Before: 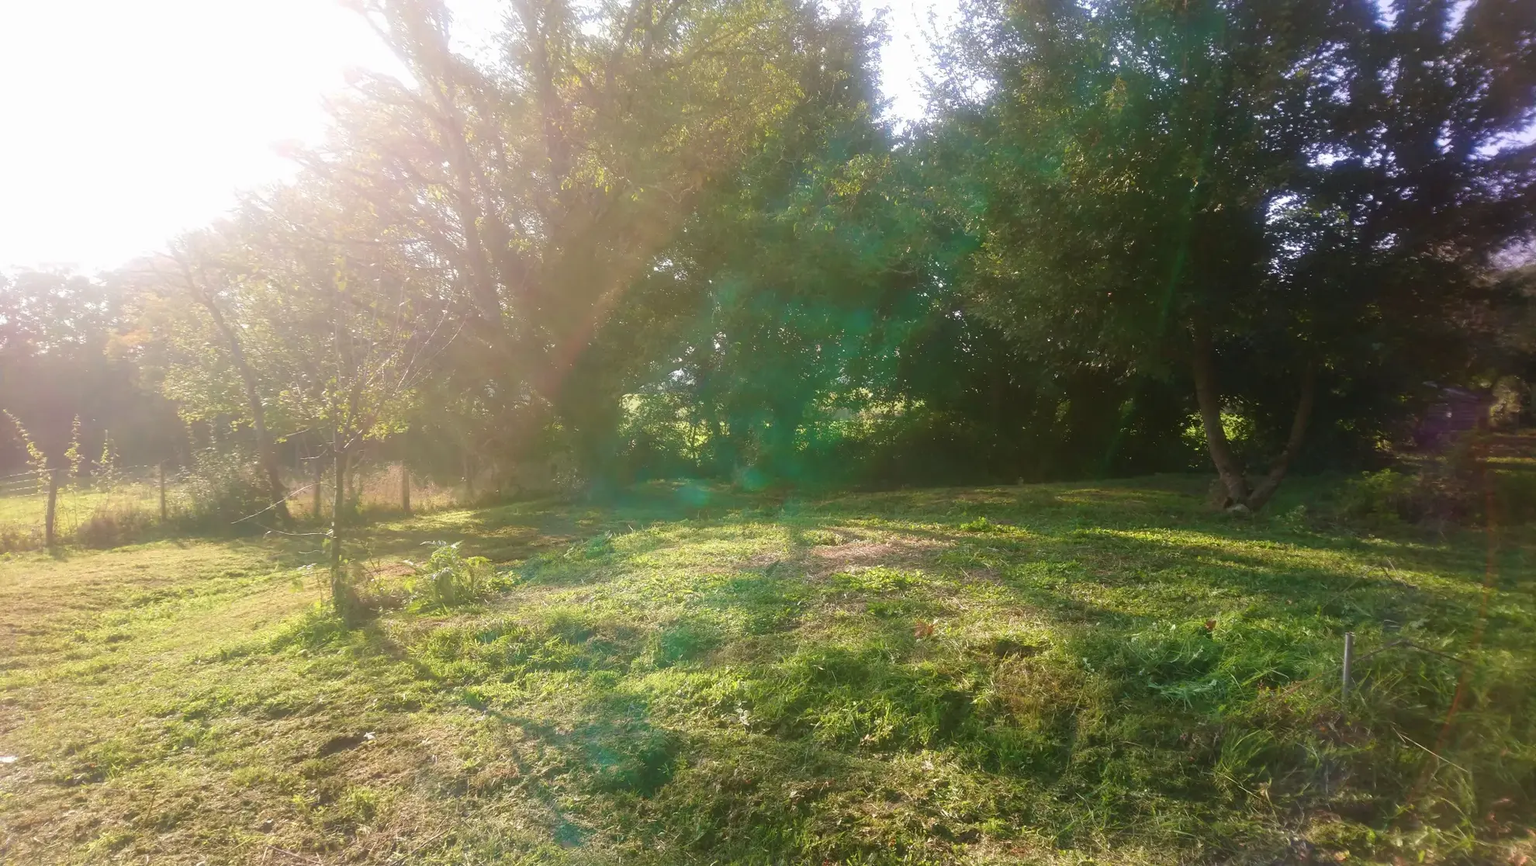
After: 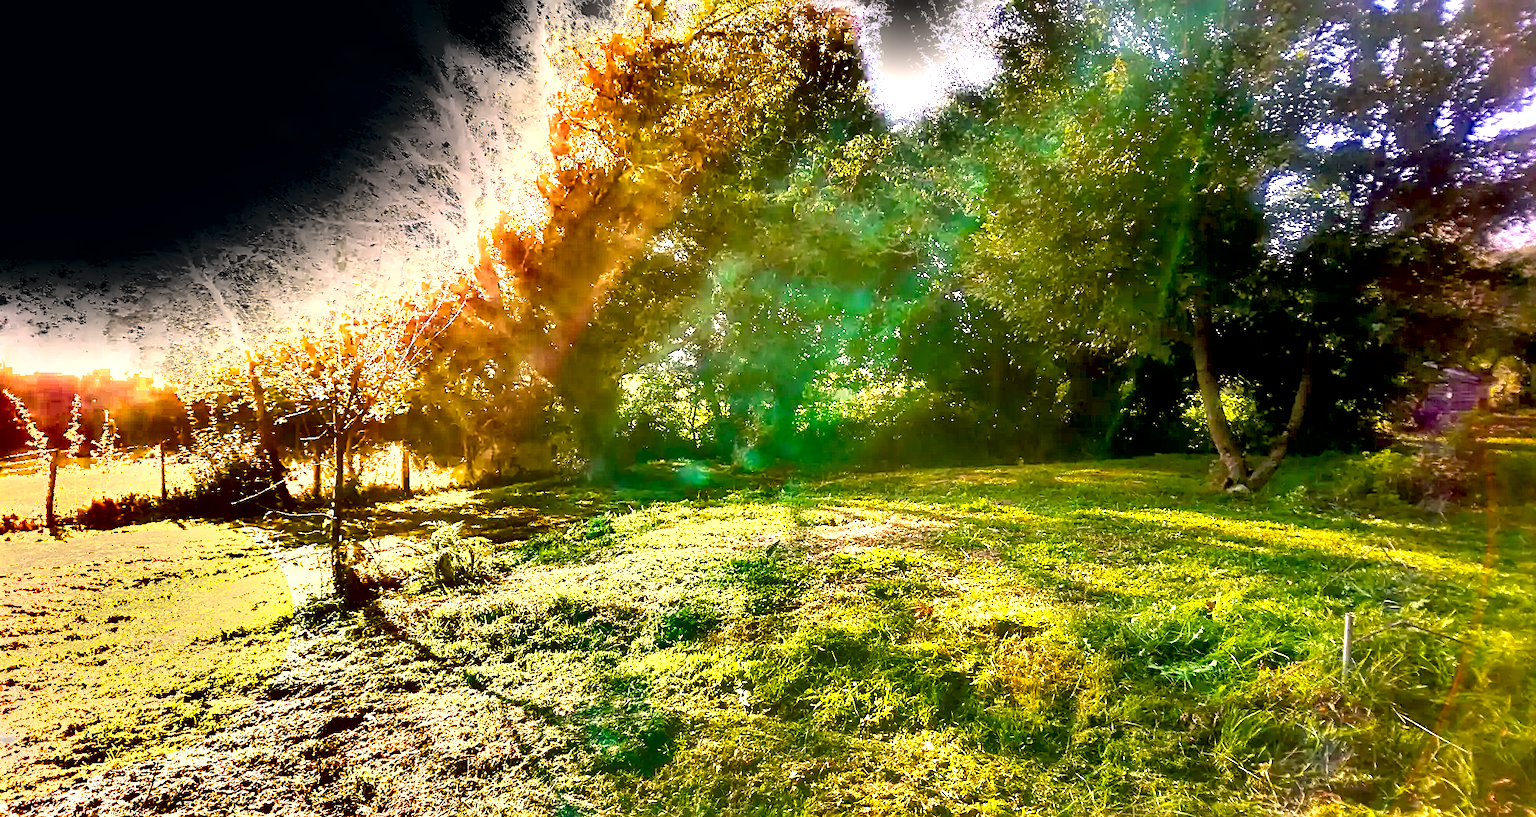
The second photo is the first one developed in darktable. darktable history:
crop and rotate: top 2.246%, bottom 3.274%
local contrast: mode bilateral grid, contrast 70, coarseness 76, detail 181%, midtone range 0.2
color balance rgb: highlights gain › chroma 3.334%, highlights gain › hue 57.44°, perceptual saturation grading › global saturation 17.217%, global vibrance 16.148%, saturation formula JzAzBz (2021)
shadows and highlights: shadows 24.19, highlights -78.34, soften with gaussian
exposure: black level correction 0.014, exposure 1.77 EV, compensate highlight preservation false
levels: mode automatic, white 90.66%, levels [0, 0.48, 0.961]
sharpen: on, module defaults
